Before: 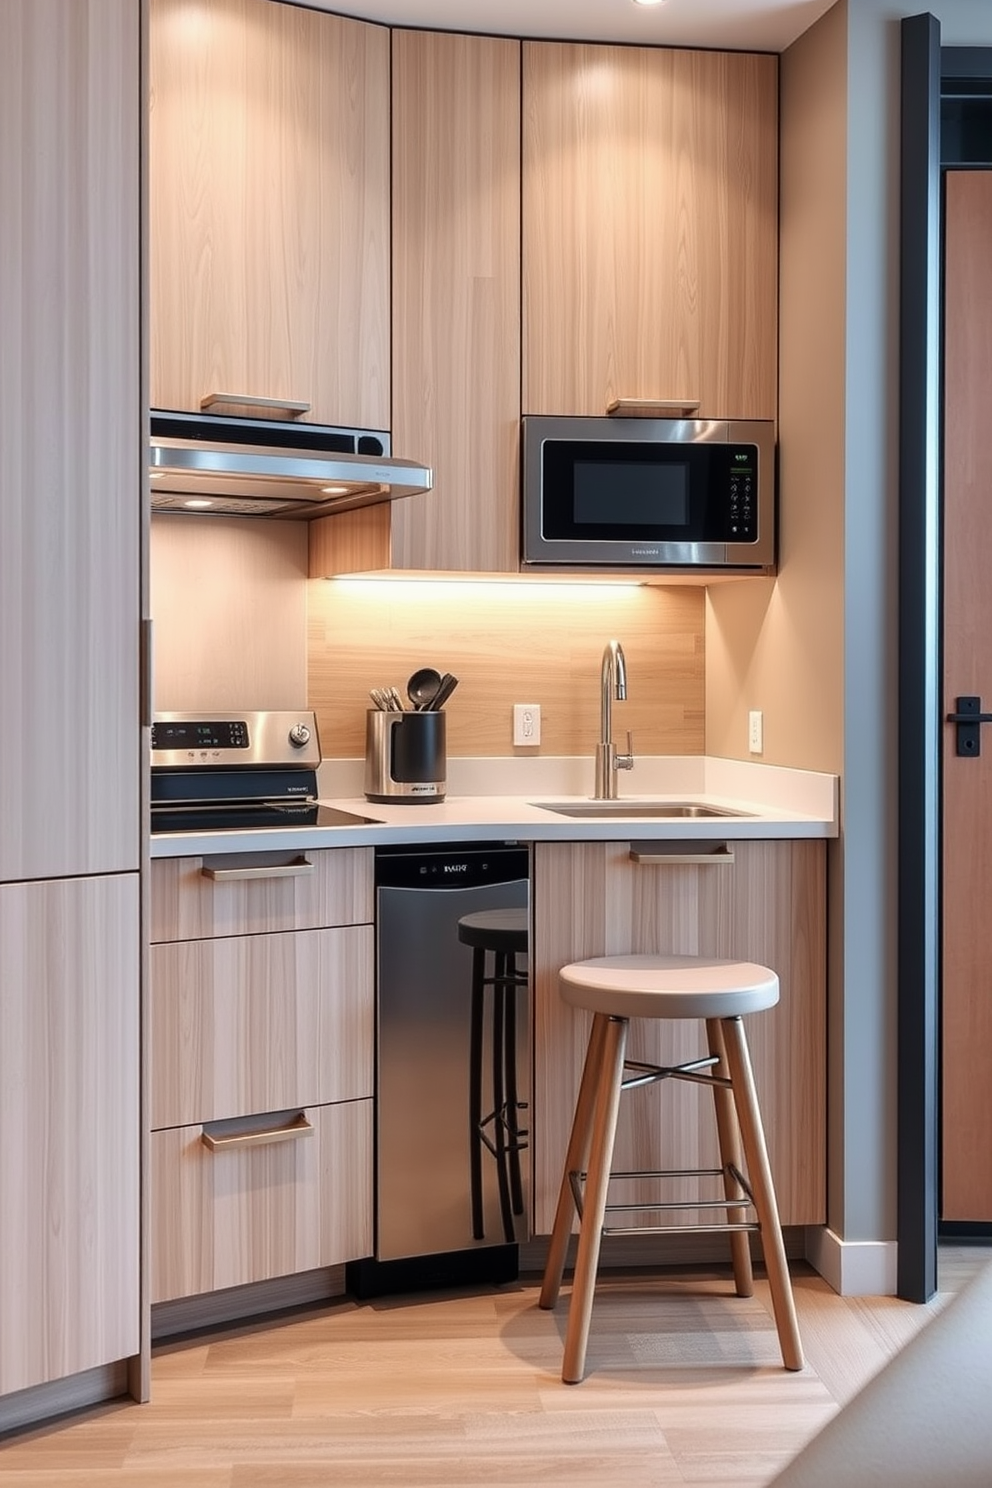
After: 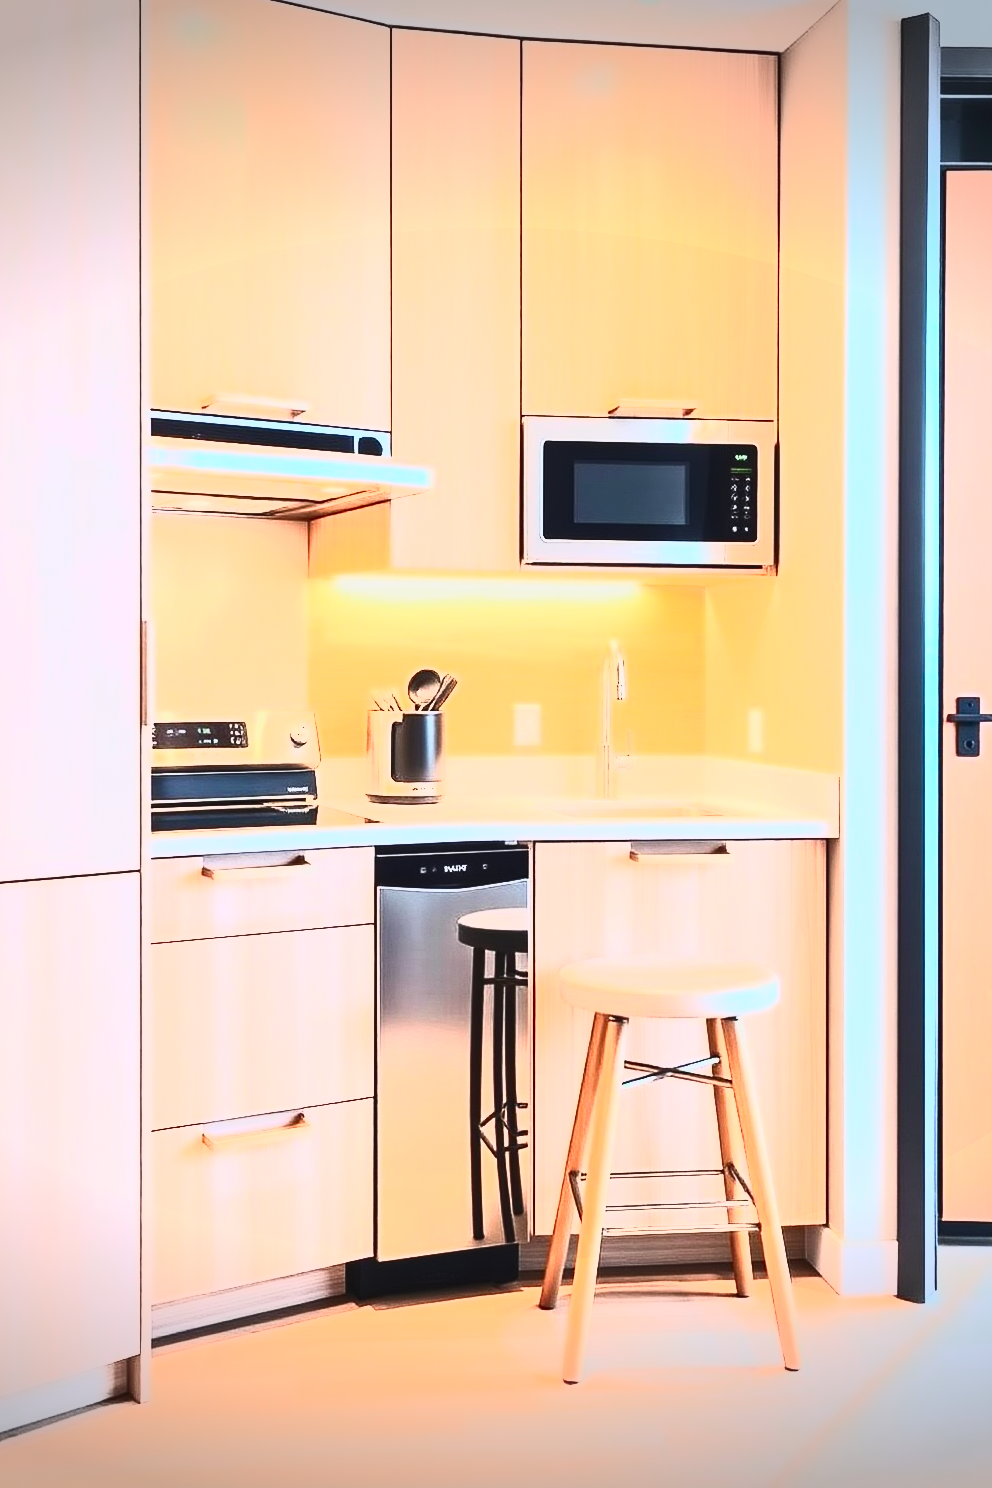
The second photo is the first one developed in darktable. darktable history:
vignetting: fall-off start 100.69%, width/height ratio 1.31, unbound false
contrast brightness saturation: contrast 0.812, brightness 0.581, saturation 0.605
exposure: black level correction 0, exposure 1.2 EV, compensate highlight preservation false
tone curve: curves: ch0 [(0, 0.026) (0.146, 0.158) (0.272, 0.34) (0.434, 0.625) (0.676, 0.871) (0.994, 0.955)], color space Lab, independent channels, preserve colors none
